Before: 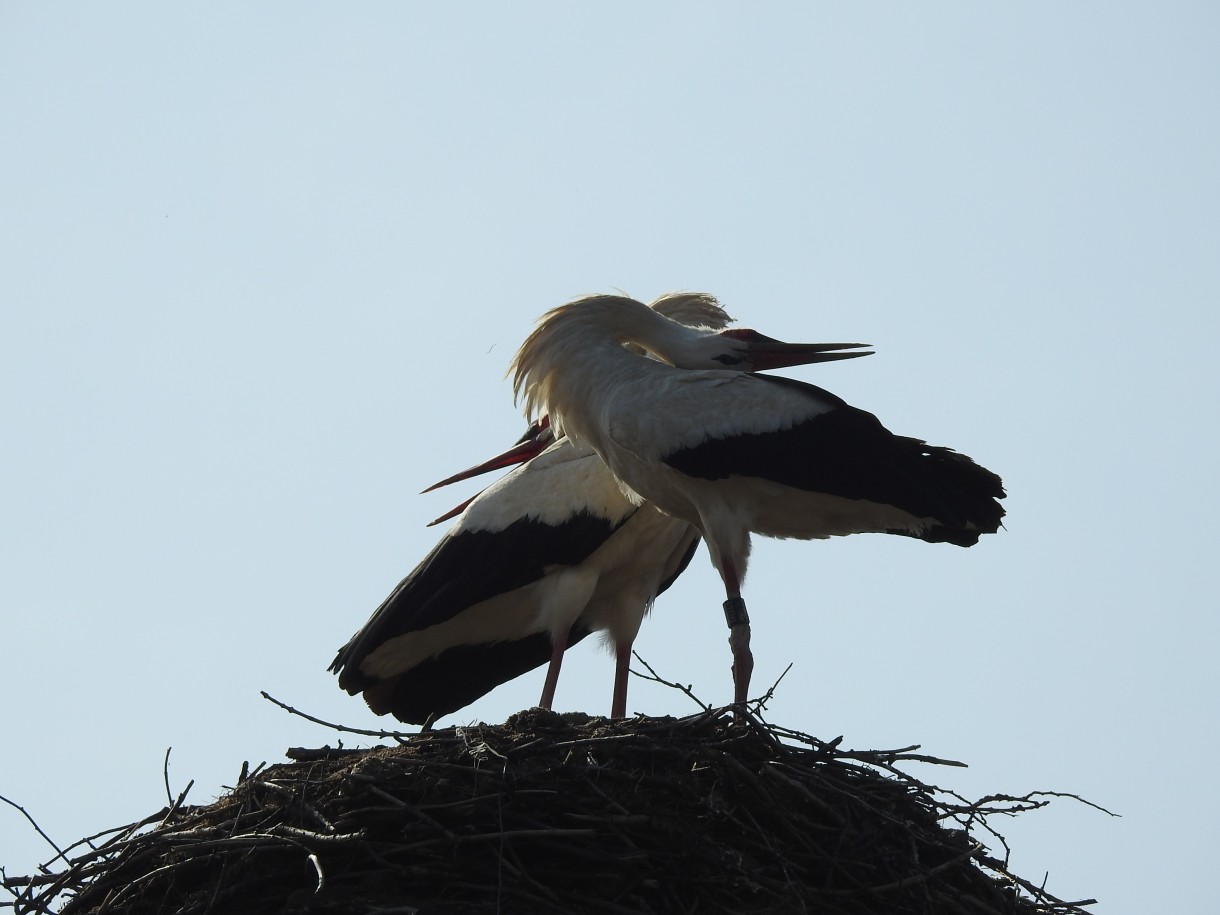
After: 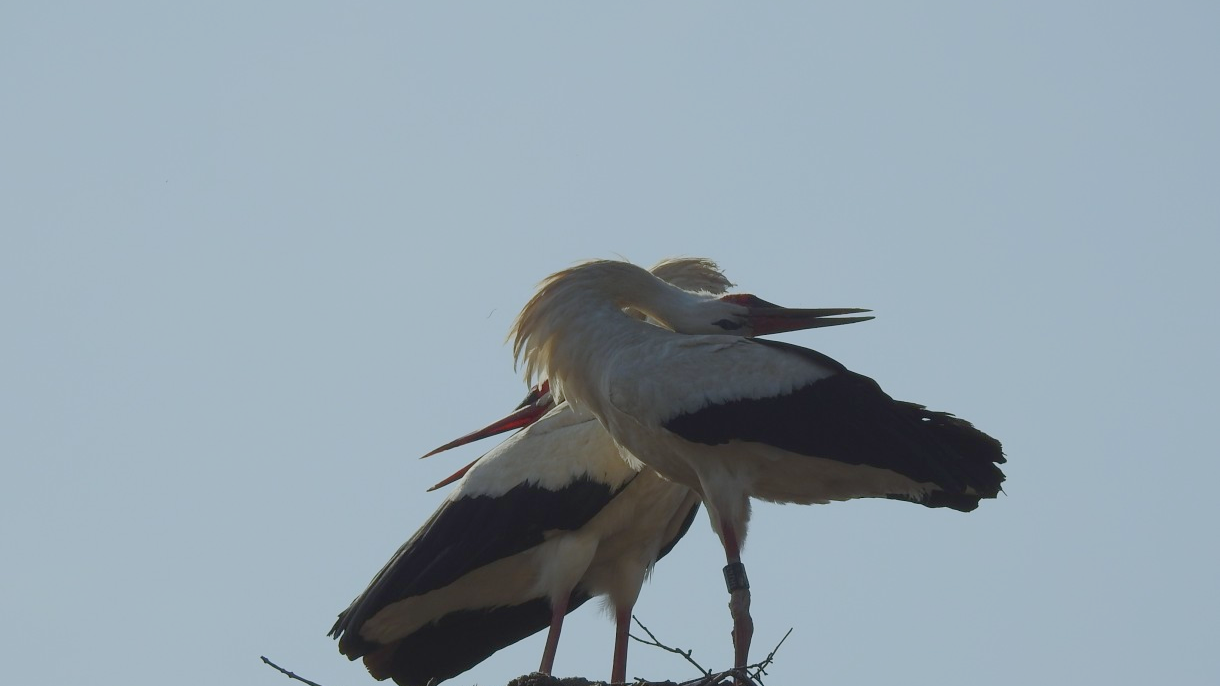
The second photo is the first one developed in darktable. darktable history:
crop: top 3.857%, bottom 21.132%
color balance rgb: contrast -30%
white balance: red 0.982, blue 1.018
